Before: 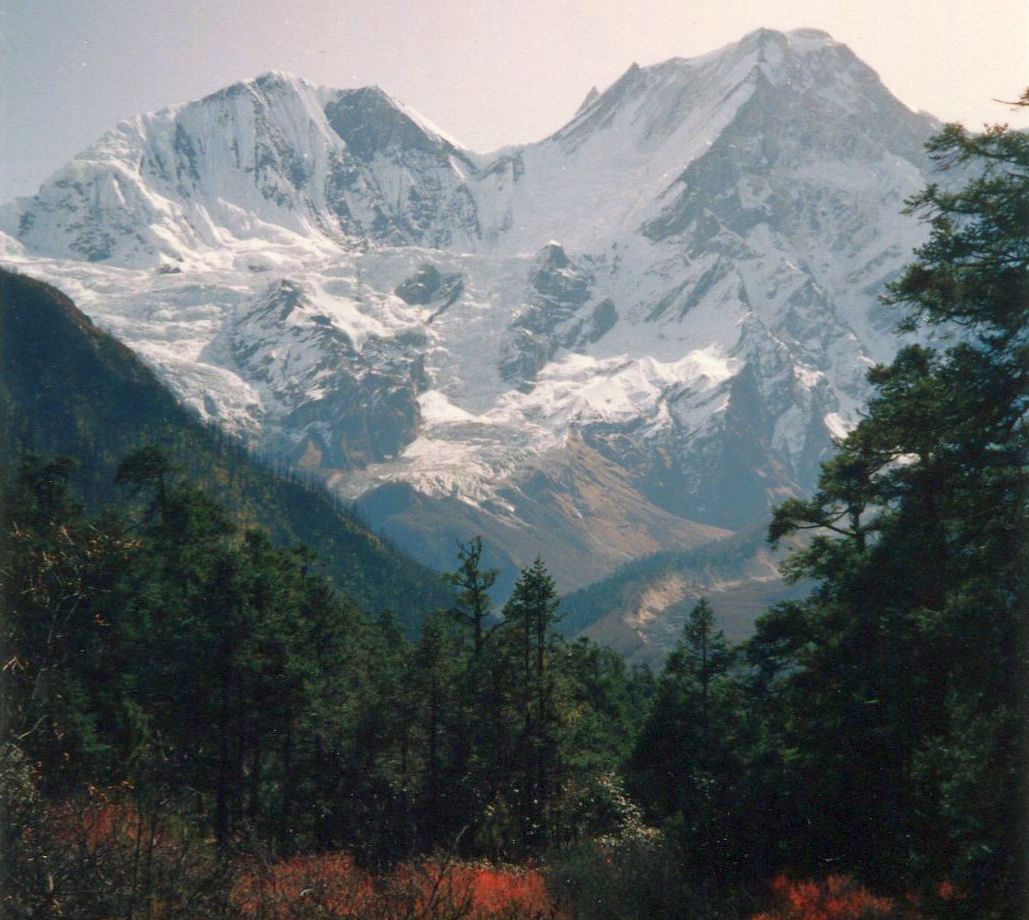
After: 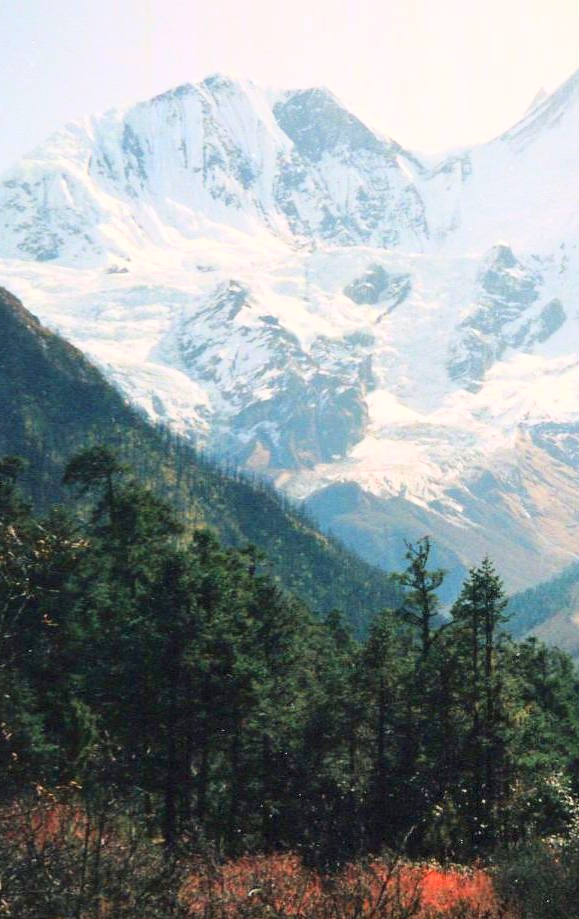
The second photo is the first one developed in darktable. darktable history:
base curve: curves: ch0 [(0, 0) (0.018, 0.026) (0.143, 0.37) (0.33, 0.731) (0.458, 0.853) (0.735, 0.965) (0.905, 0.986) (1, 1)]
crop: left 5.114%, right 38.589%
